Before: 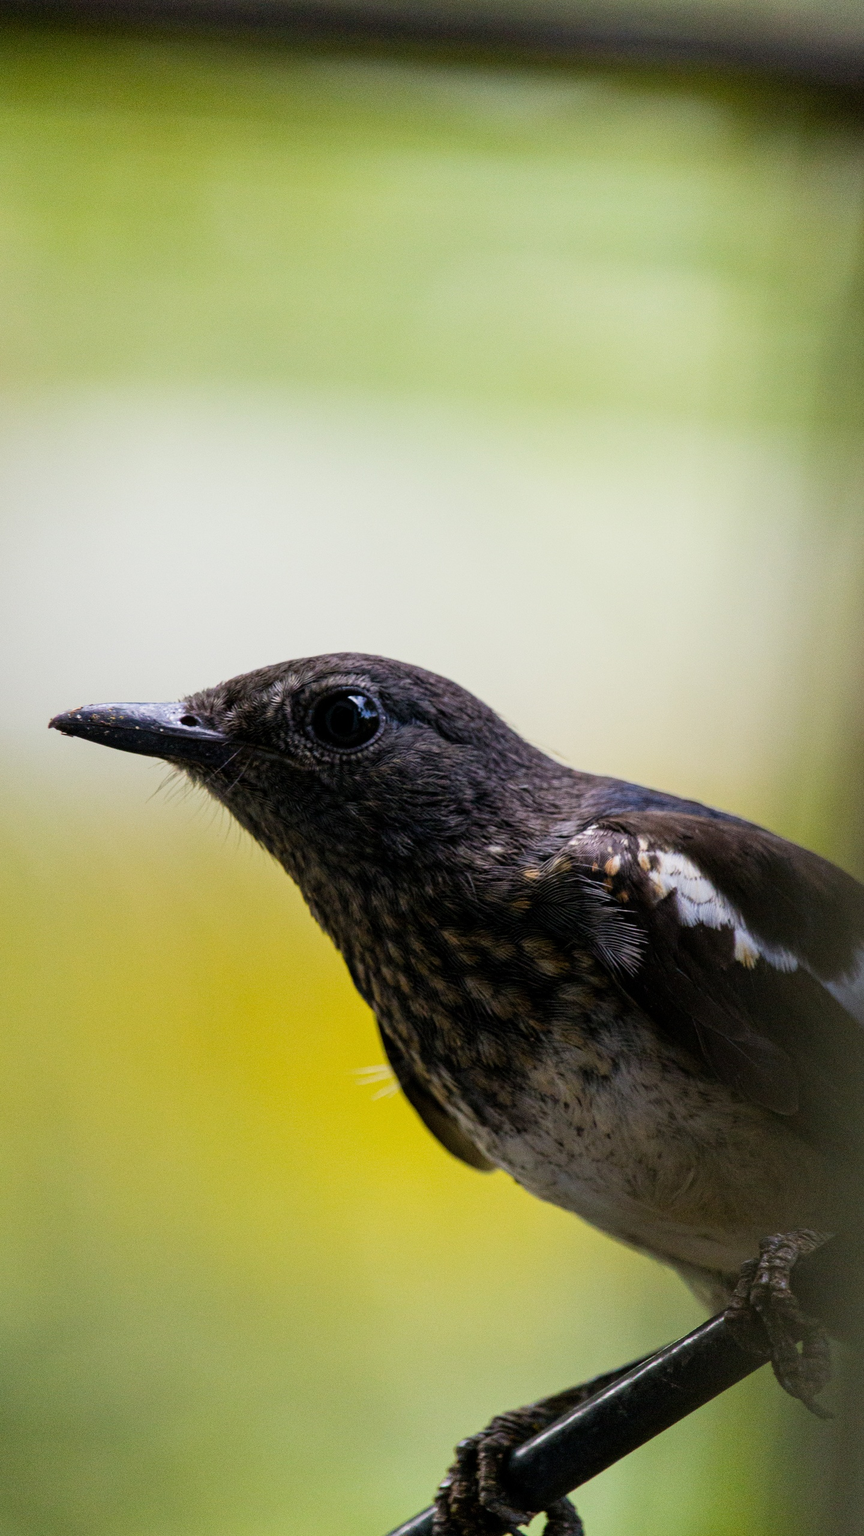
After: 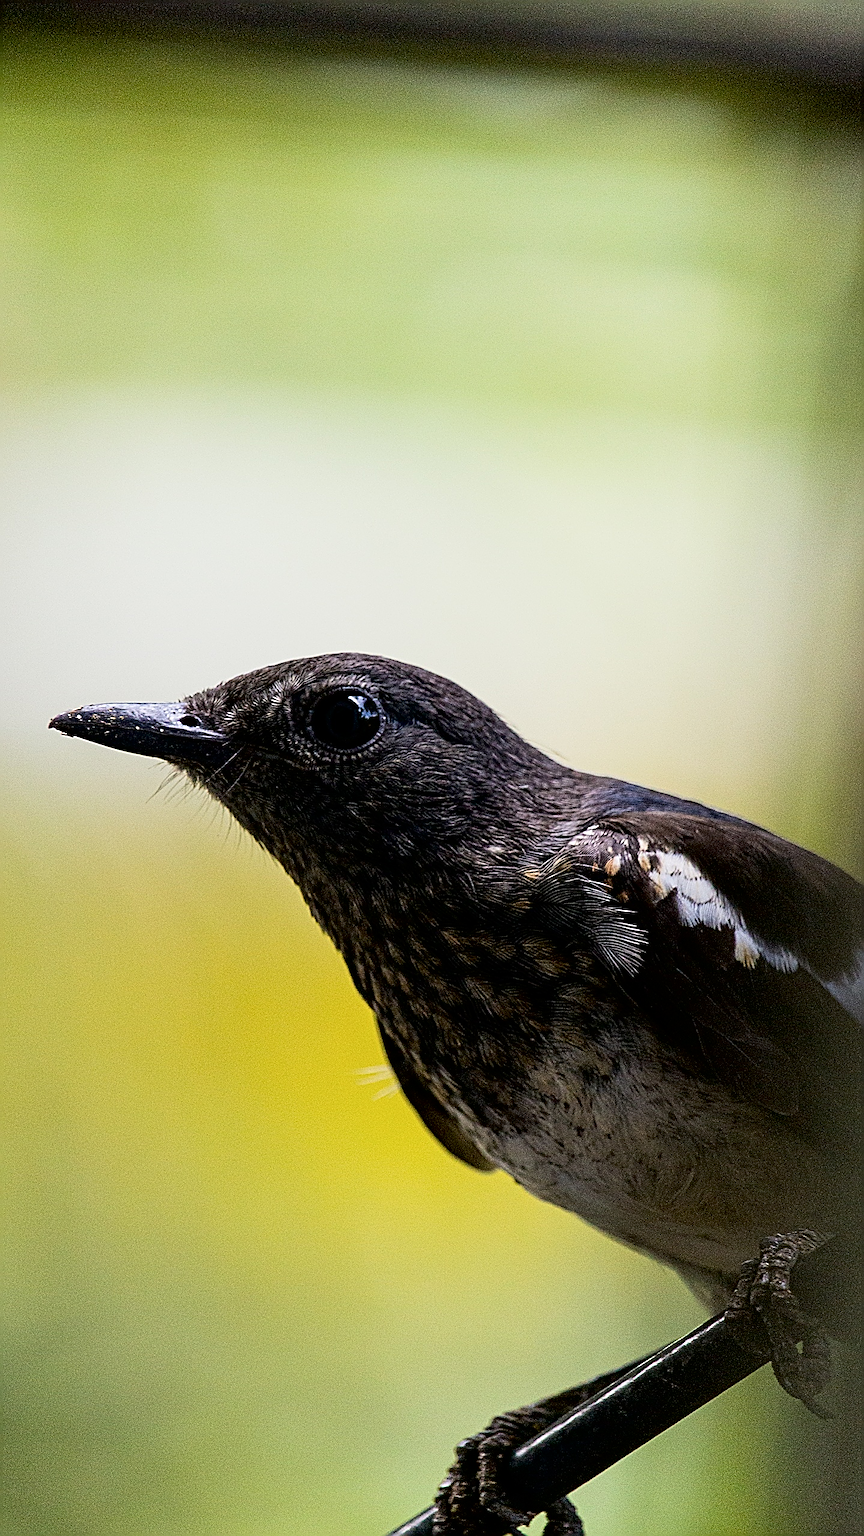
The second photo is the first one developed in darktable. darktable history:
sharpen: amount 1.992
tone curve: curves: ch0 [(0, 0) (0.118, 0.034) (0.182, 0.124) (0.265, 0.214) (0.504, 0.508) (0.783, 0.825) (1, 1)], color space Lab, independent channels
